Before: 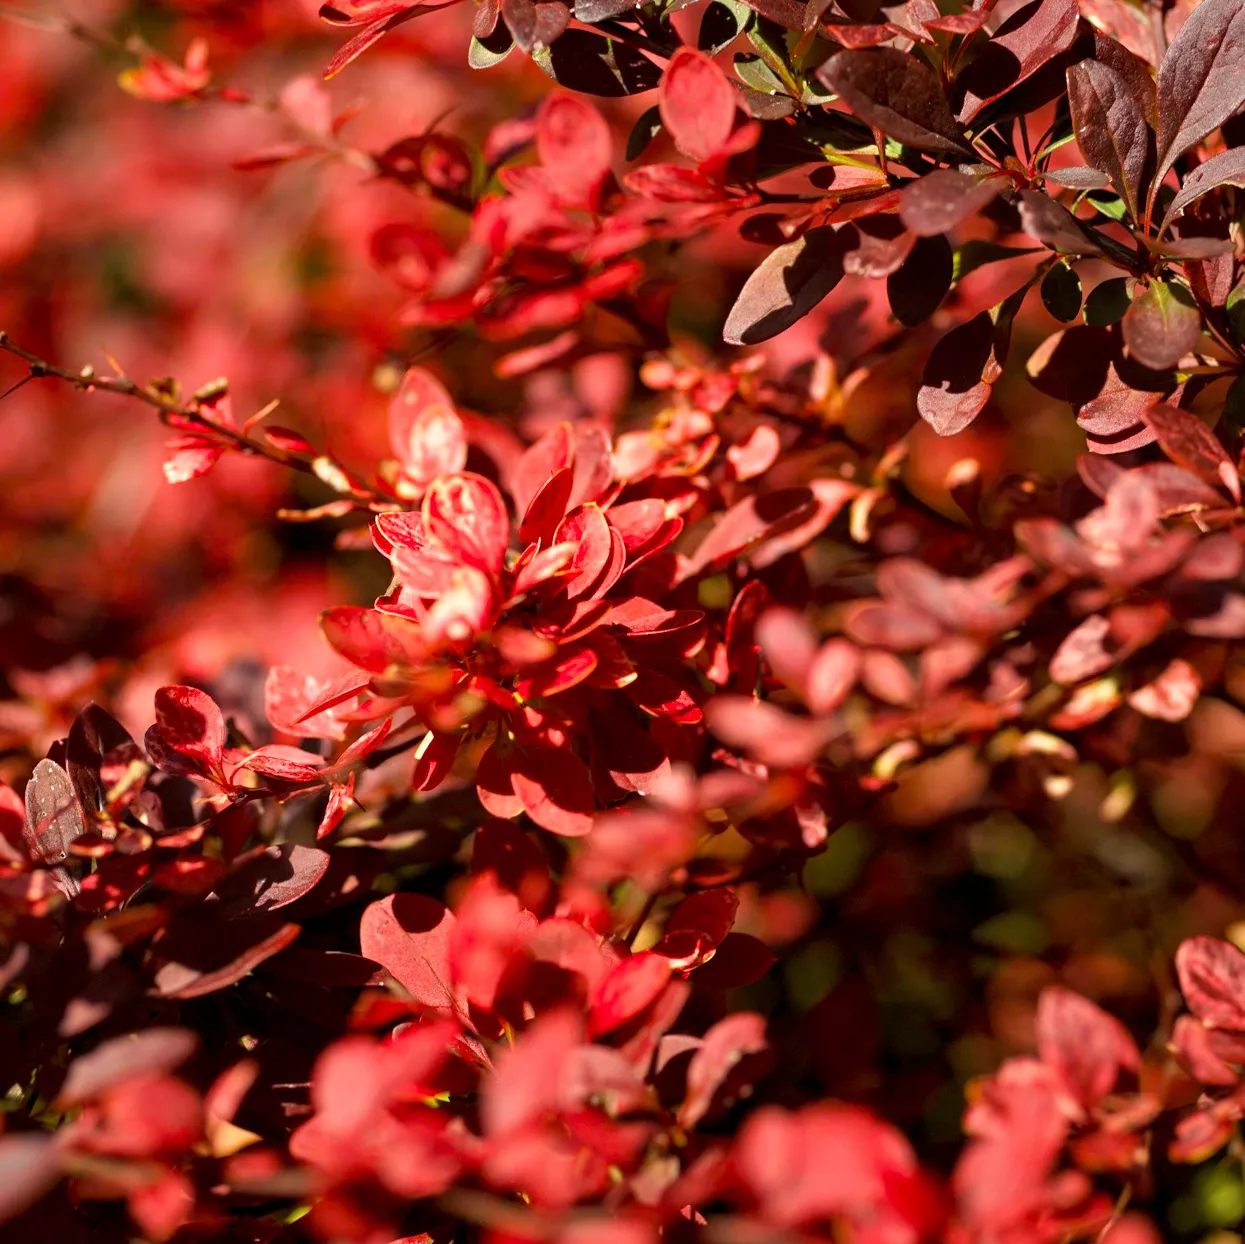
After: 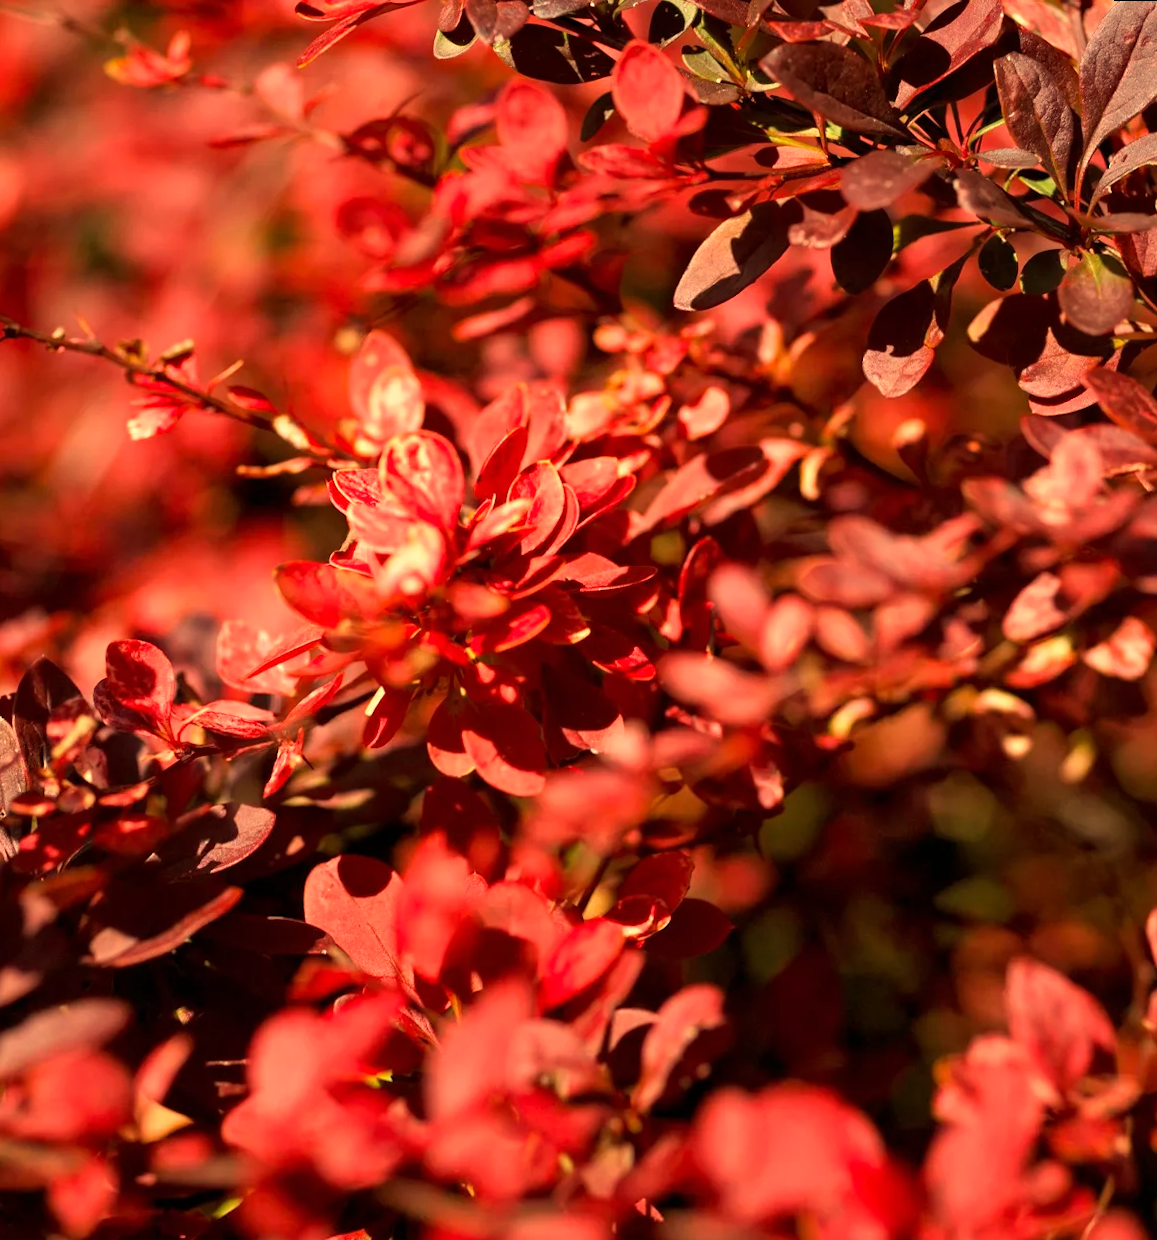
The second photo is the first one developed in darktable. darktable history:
rotate and perspective: rotation 0.215°, lens shift (vertical) -0.139, crop left 0.069, crop right 0.939, crop top 0.002, crop bottom 0.996
white balance: red 1.138, green 0.996, blue 0.812
